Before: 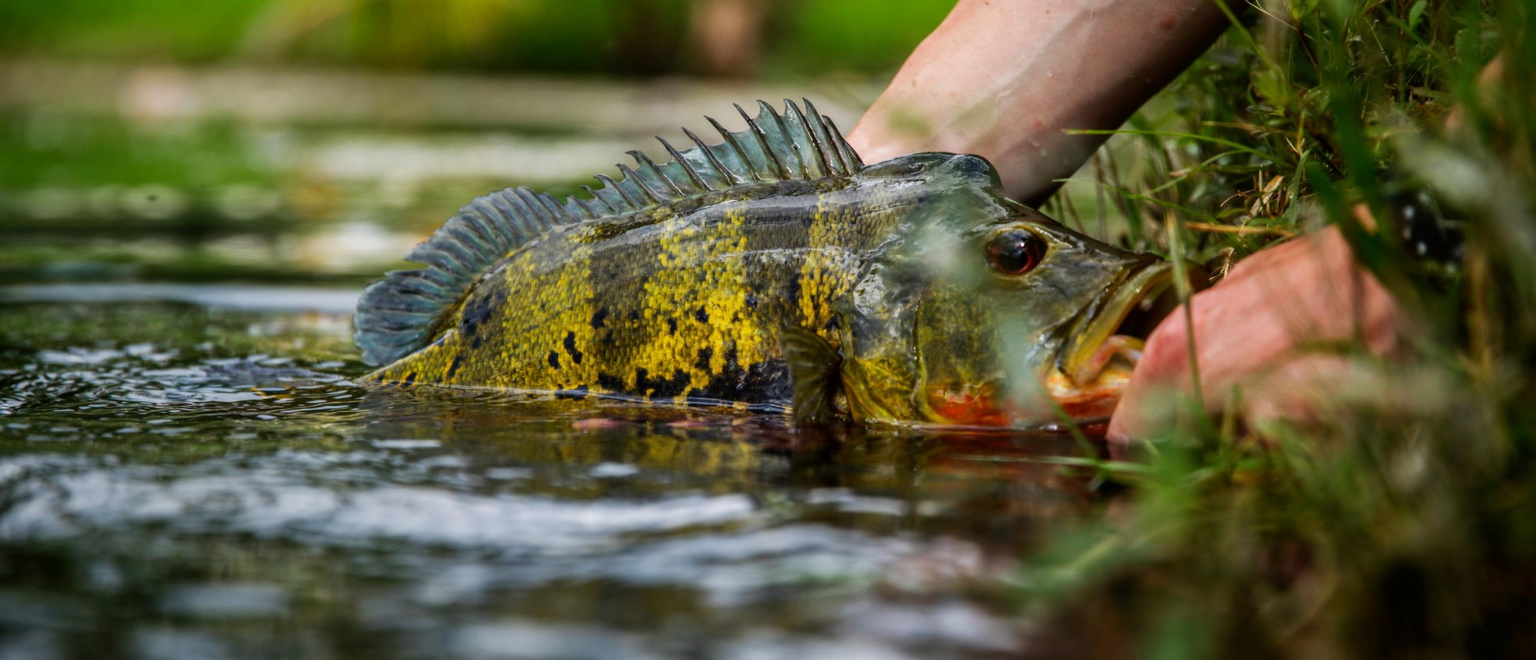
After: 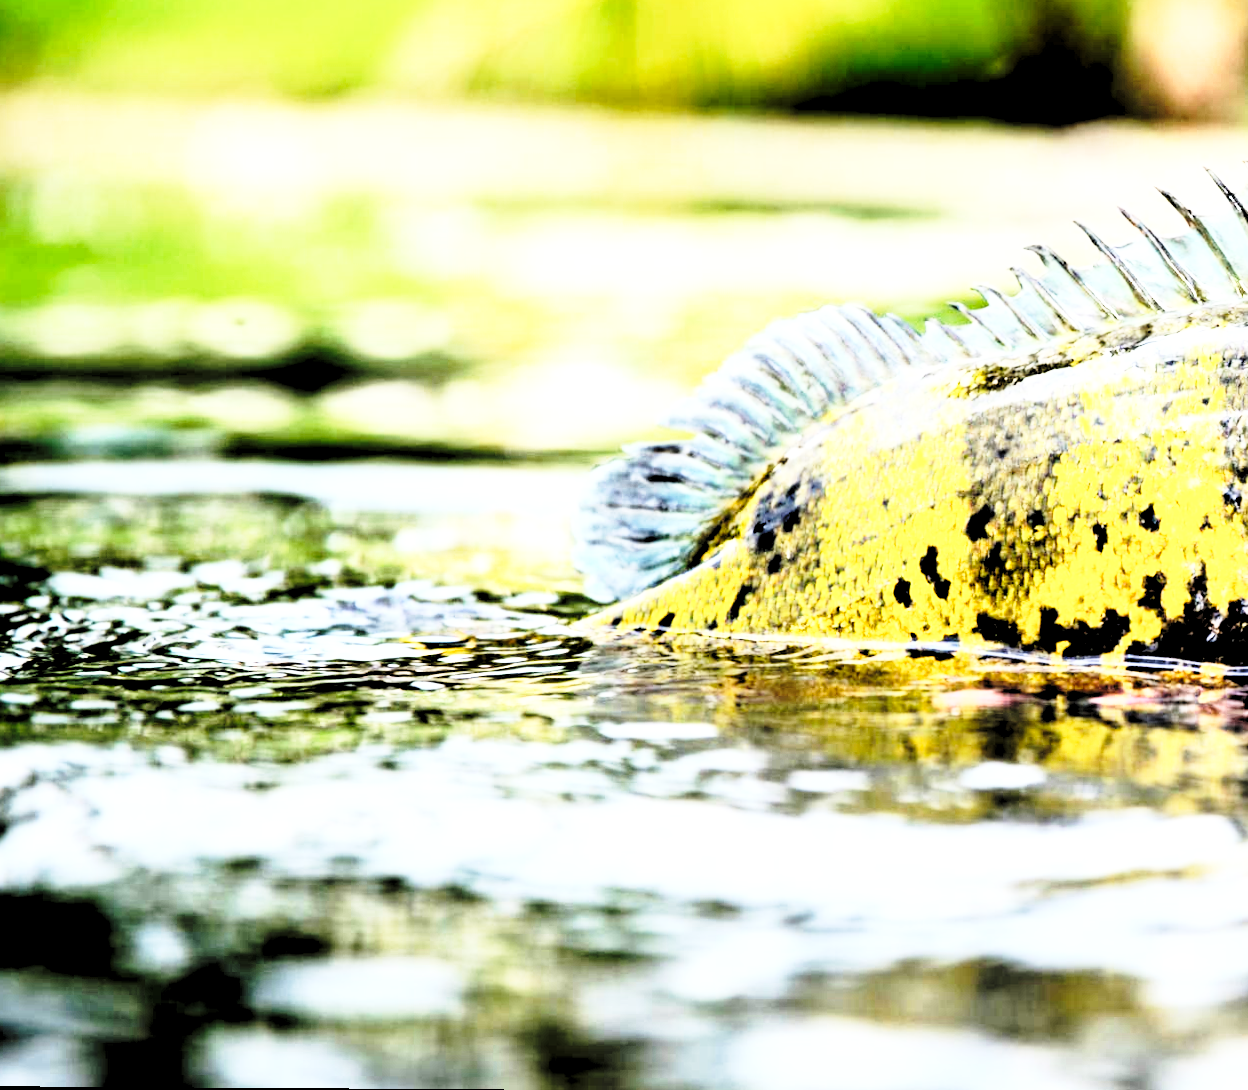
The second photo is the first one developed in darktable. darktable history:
rotate and perspective: rotation 0.192°, lens shift (horizontal) -0.015, crop left 0.005, crop right 0.996, crop top 0.006, crop bottom 0.99
exposure: black level correction 0, exposure 0.877 EV, compensate exposure bias true, compensate highlight preservation false
rgb curve: curves: ch0 [(0, 0) (0.21, 0.15) (0.24, 0.21) (0.5, 0.75) (0.75, 0.96) (0.89, 0.99) (1, 1)]; ch1 [(0, 0.02) (0.21, 0.13) (0.25, 0.2) (0.5, 0.67) (0.75, 0.9) (0.89, 0.97) (1, 1)]; ch2 [(0, 0.02) (0.21, 0.13) (0.25, 0.2) (0.5, 0.67) (0.75, 0.9) (0.89, 0.97) (1, 1)], compensate middle gray true
rgb levels: levels [[0.013, 0.434, 0.89], [0, 0.5, 1], [0, 0.5, 1]]
crop and rotate: left 0%, top 0%, right 50.845%
white balance: red 1.004, blue 1.024
base curve: curves: ch0 [(0, 0) (0.028, 0.03) (0.121, 0.232) (0.46, 0.748) (0.859, 0.968) (1, 1)], preserve colors none
